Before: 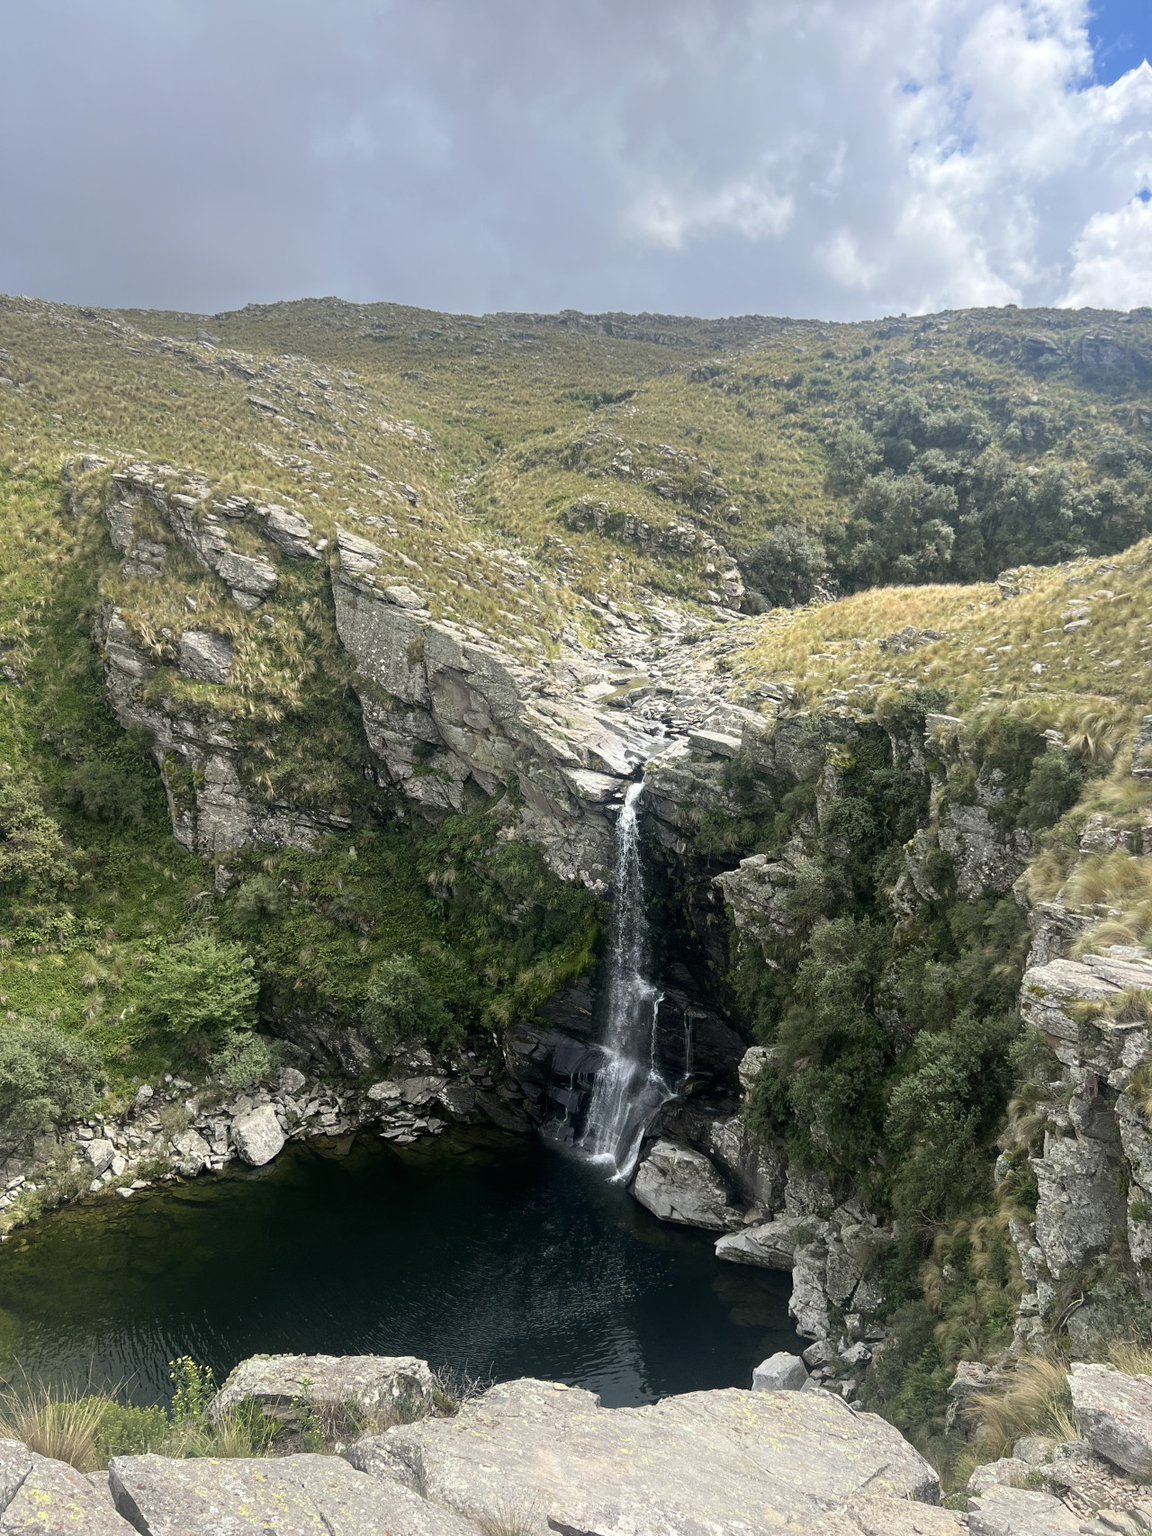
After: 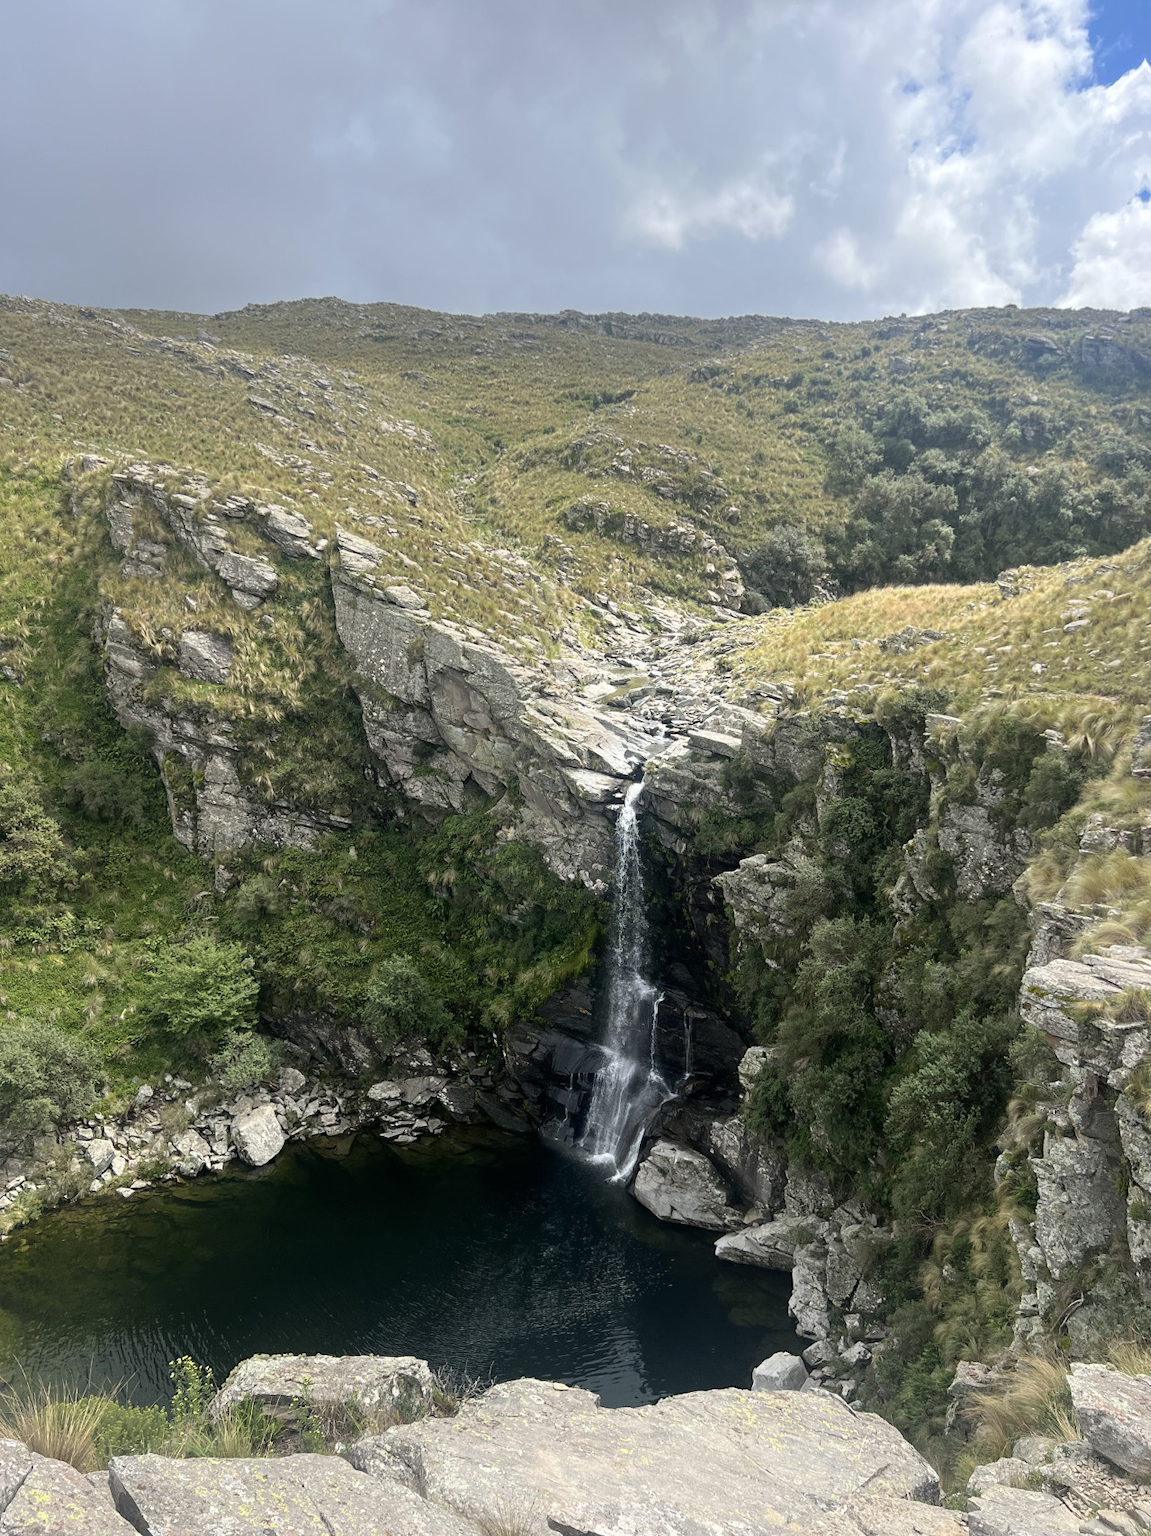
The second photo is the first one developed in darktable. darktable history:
tone equalizer: mask exposure compensation -0.495 EV
